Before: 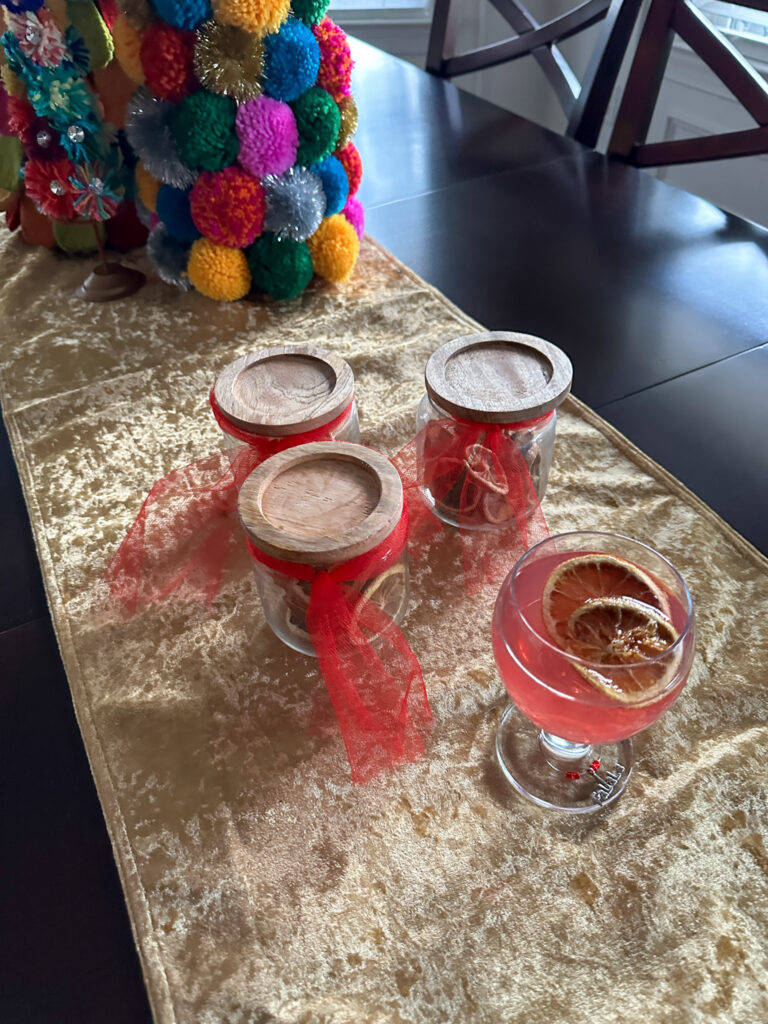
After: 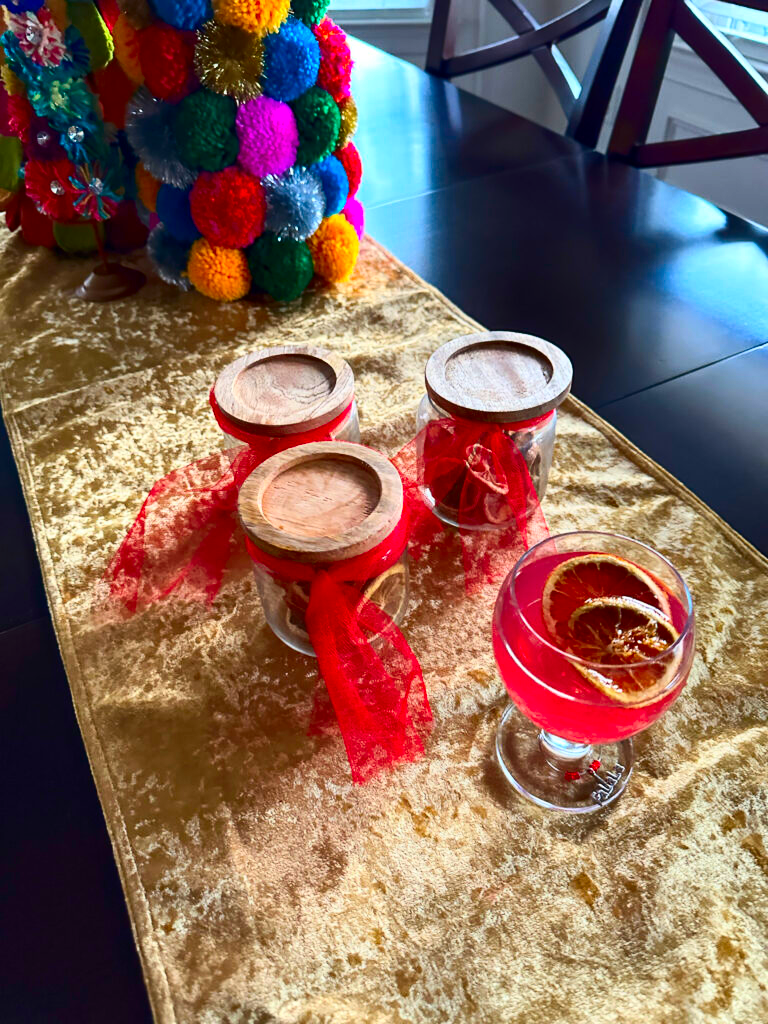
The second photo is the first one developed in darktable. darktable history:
contrast brightness saturation: contrast 0.257, brightness 0.021, saturation 0.877
